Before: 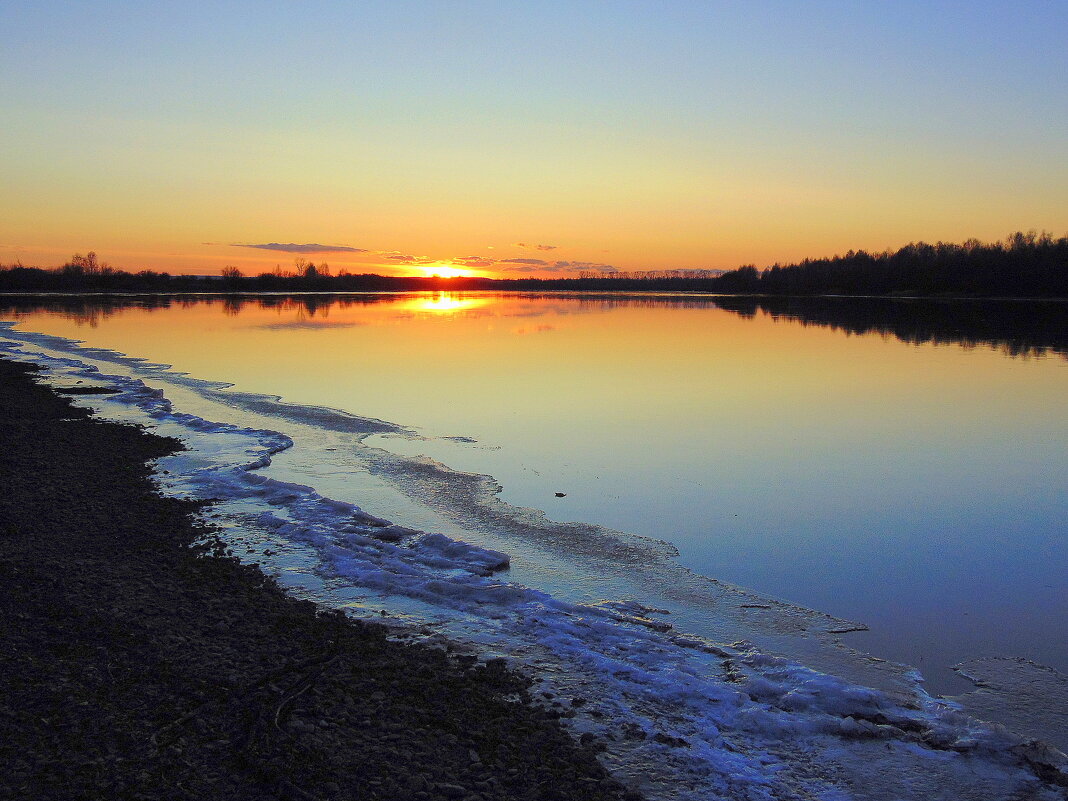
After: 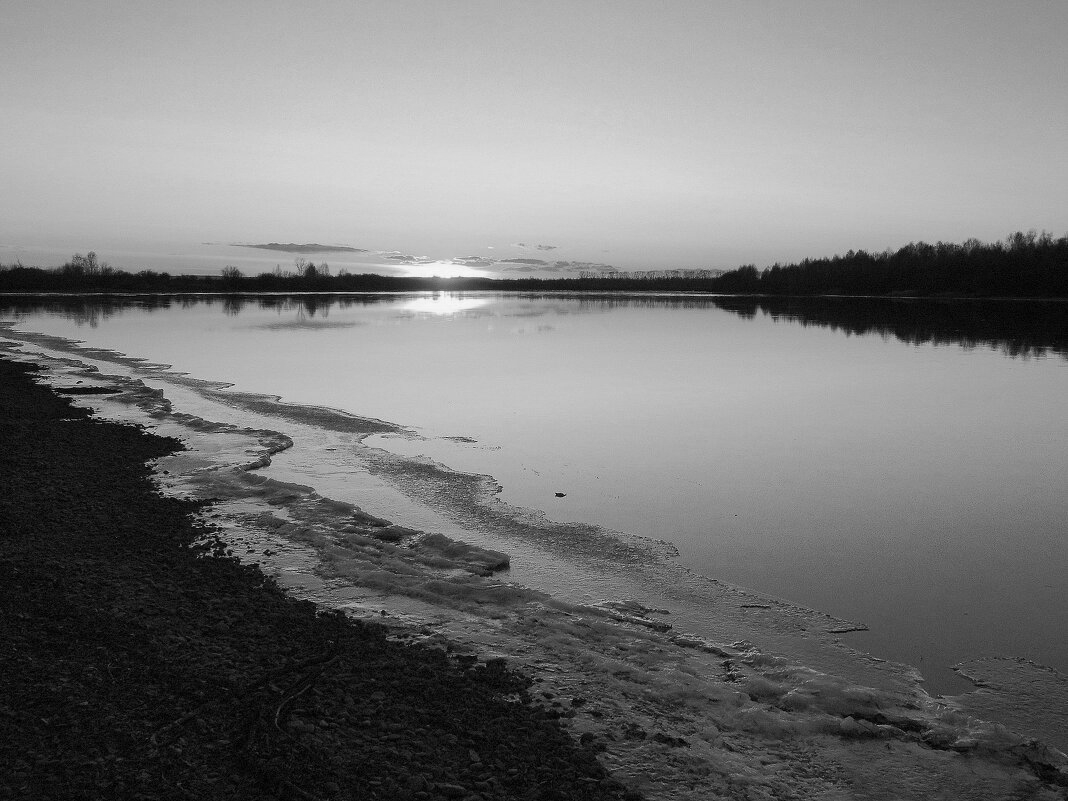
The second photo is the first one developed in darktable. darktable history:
monochrome: on, module defaults
velvia: on, module defaults
white balance: red 0.986, blue 1.01
